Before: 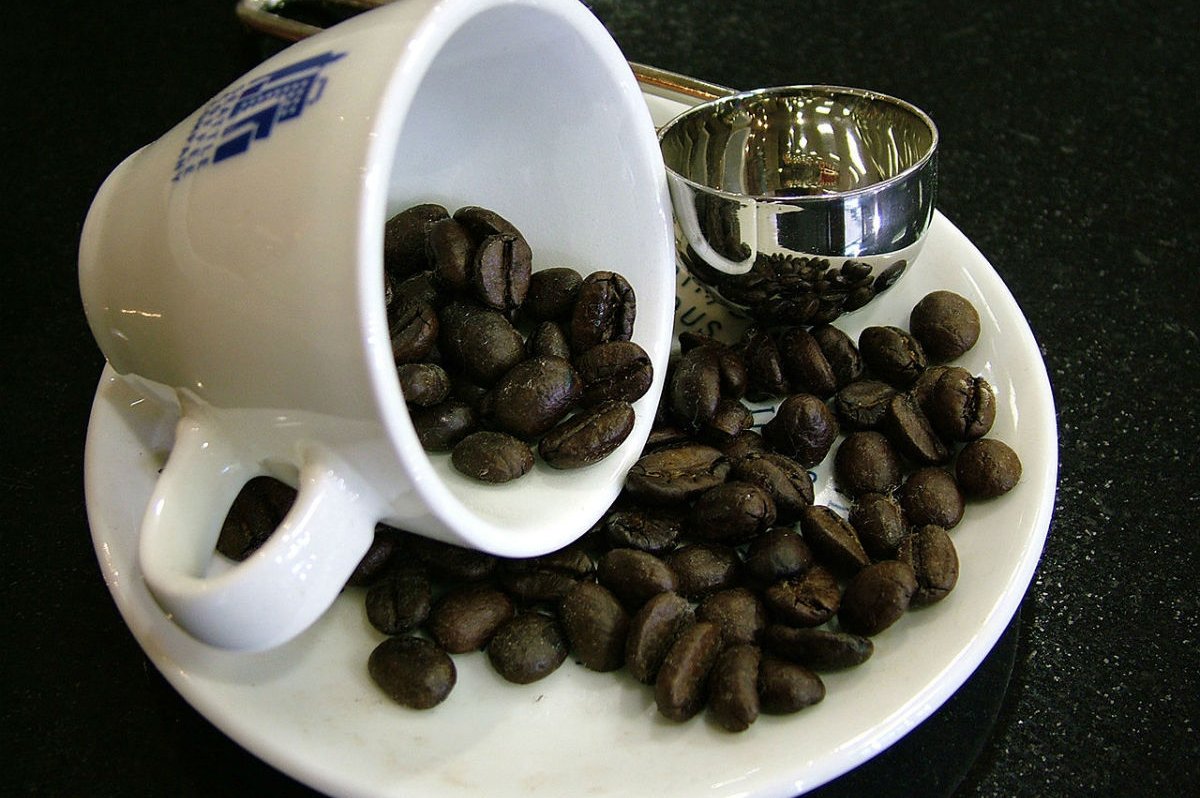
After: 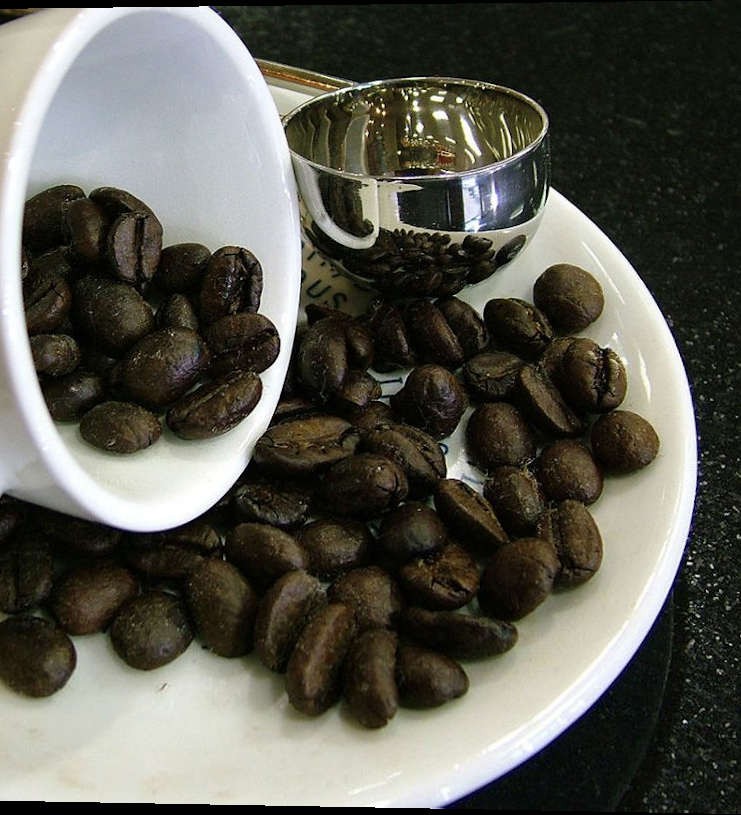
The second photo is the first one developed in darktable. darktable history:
rotate and perspective: rotation 0.128°, lens shift (vertical) -0.181, lens shift (horizontal) -0.044, shear 0.001, automatic cropping off
crop: left 31.458%, top 0%, right 11.876%
